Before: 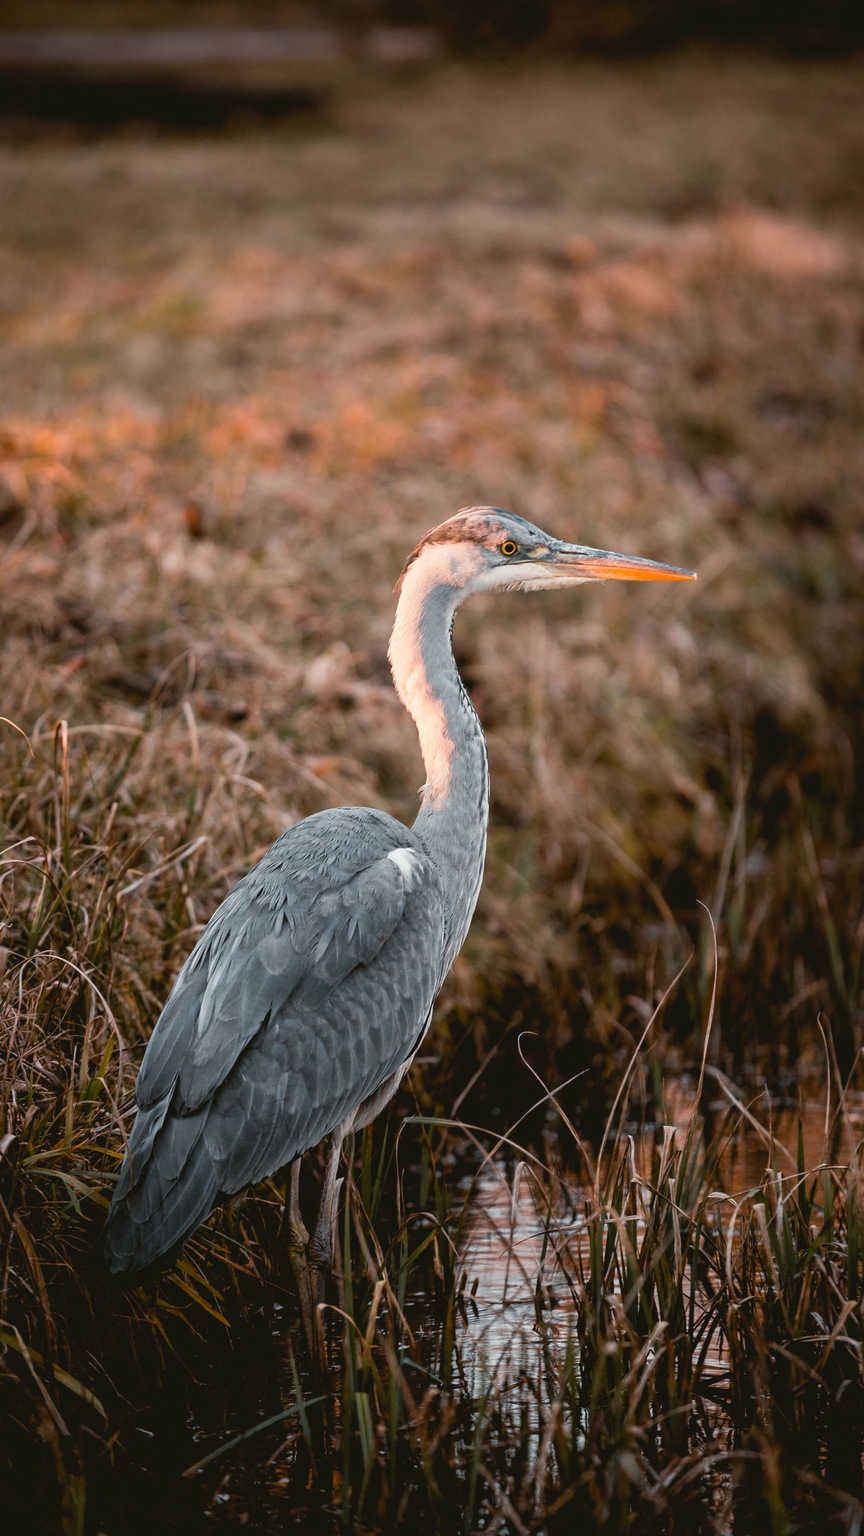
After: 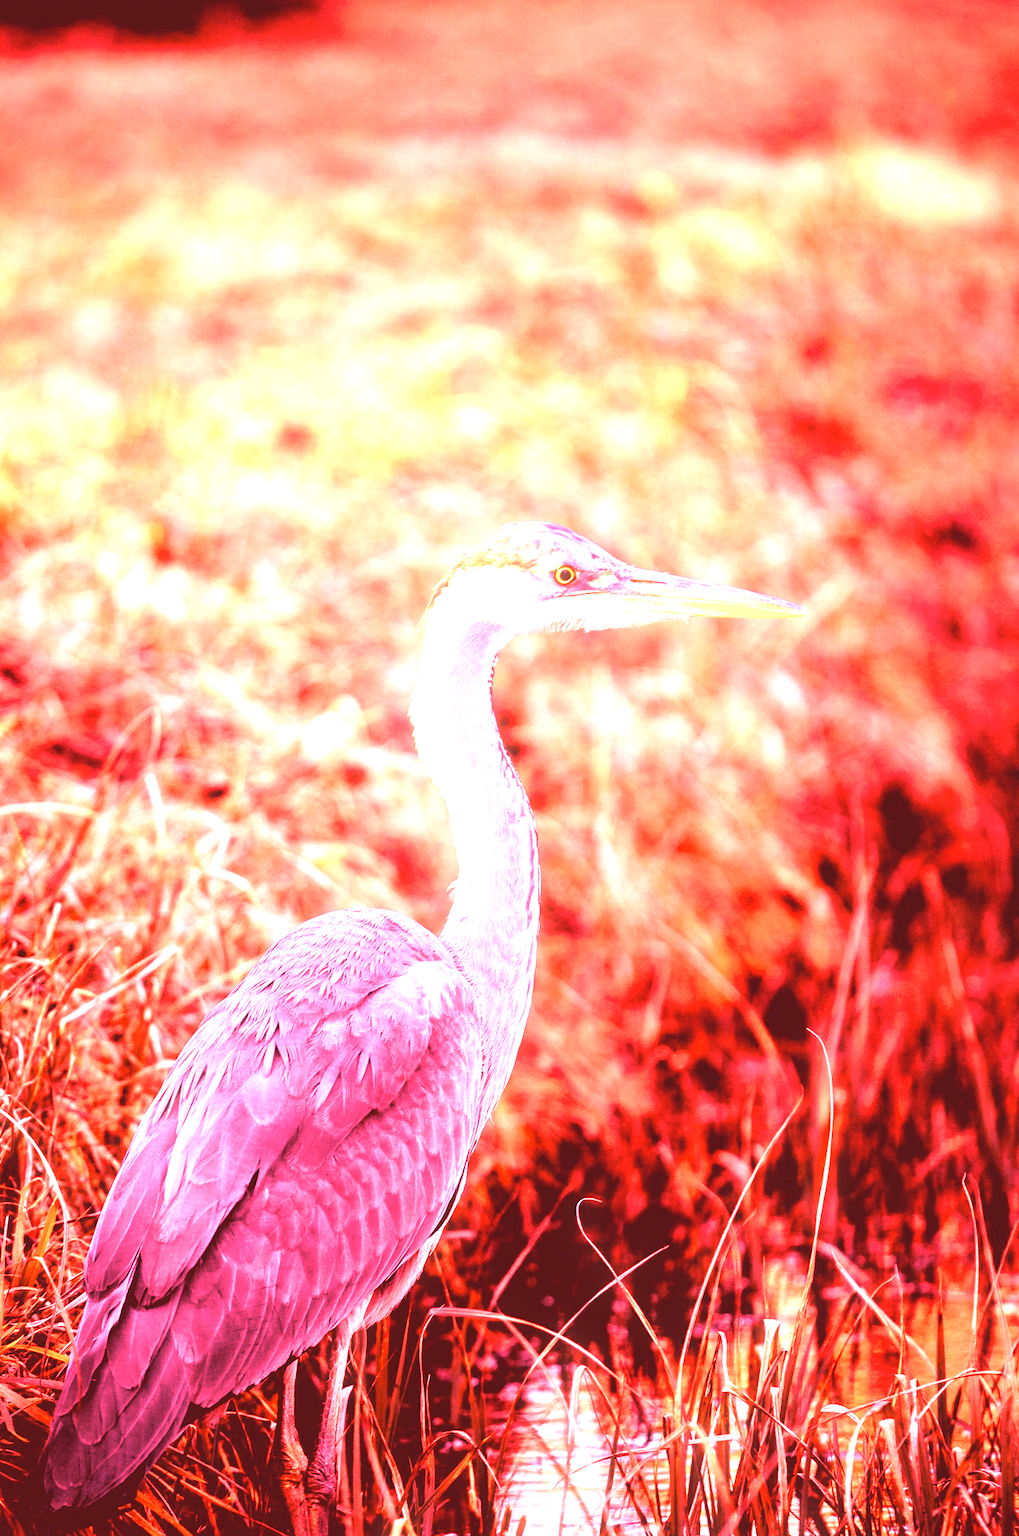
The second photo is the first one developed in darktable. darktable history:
crop: left 8.155%, top 6.611%, bottom 15.385%
exposure: exposure 0.2 EV, compensate highlight preservation false
white balance: red 4.26, blue 1.802
velvia: on, module defaults
bloom: size 3%, threshold 100%, strength 0%
